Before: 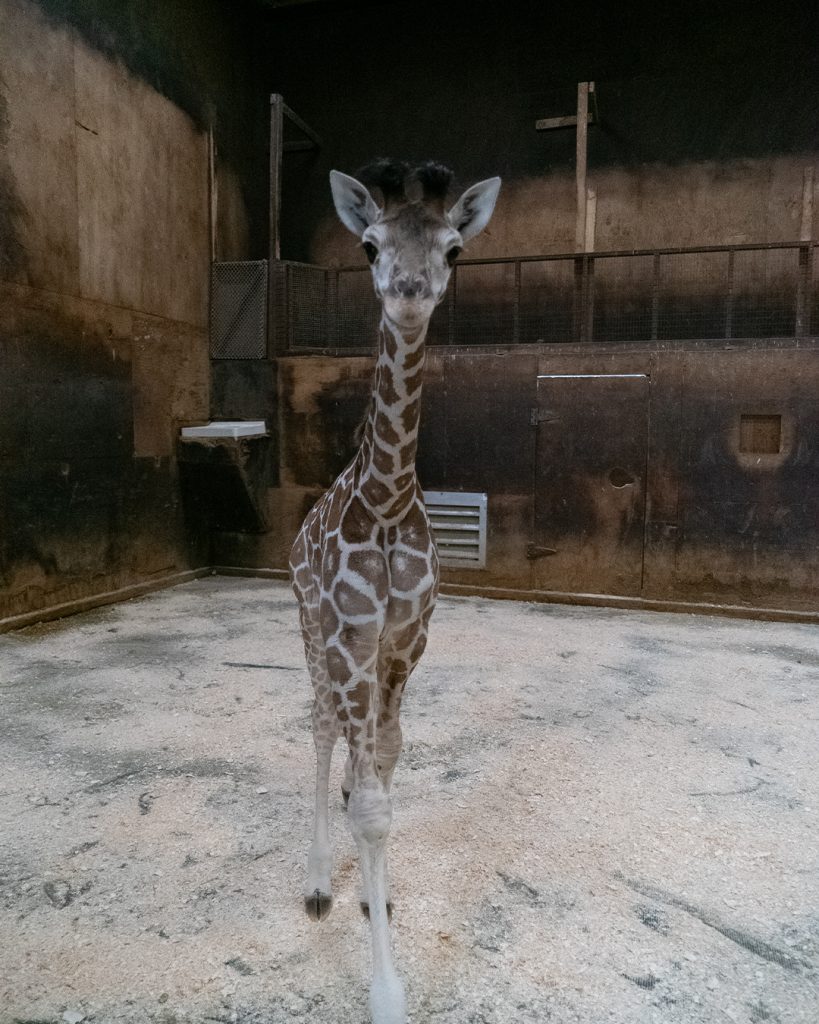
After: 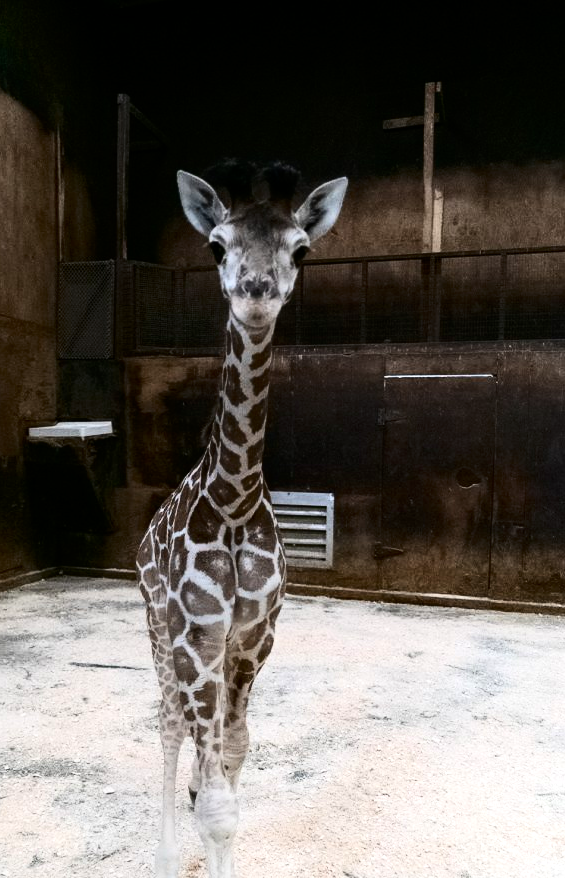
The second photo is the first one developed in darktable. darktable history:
contrast brightness saturation: contrast 0.287
crop: left 18.77%, right 12.133%, bottom 14.182%
tone equalizer: -8 EV -0.744 EV, -7 EV -0.712 EV, -6 EV -0.561 EV, -5 EV -0.364 EV, -3 EV 0.376 EV, -2 EV 0.6 EV, -1 EV 0.699 EV, +0 EV 0.774 EV, mask exposure compensation -0.507 EV
